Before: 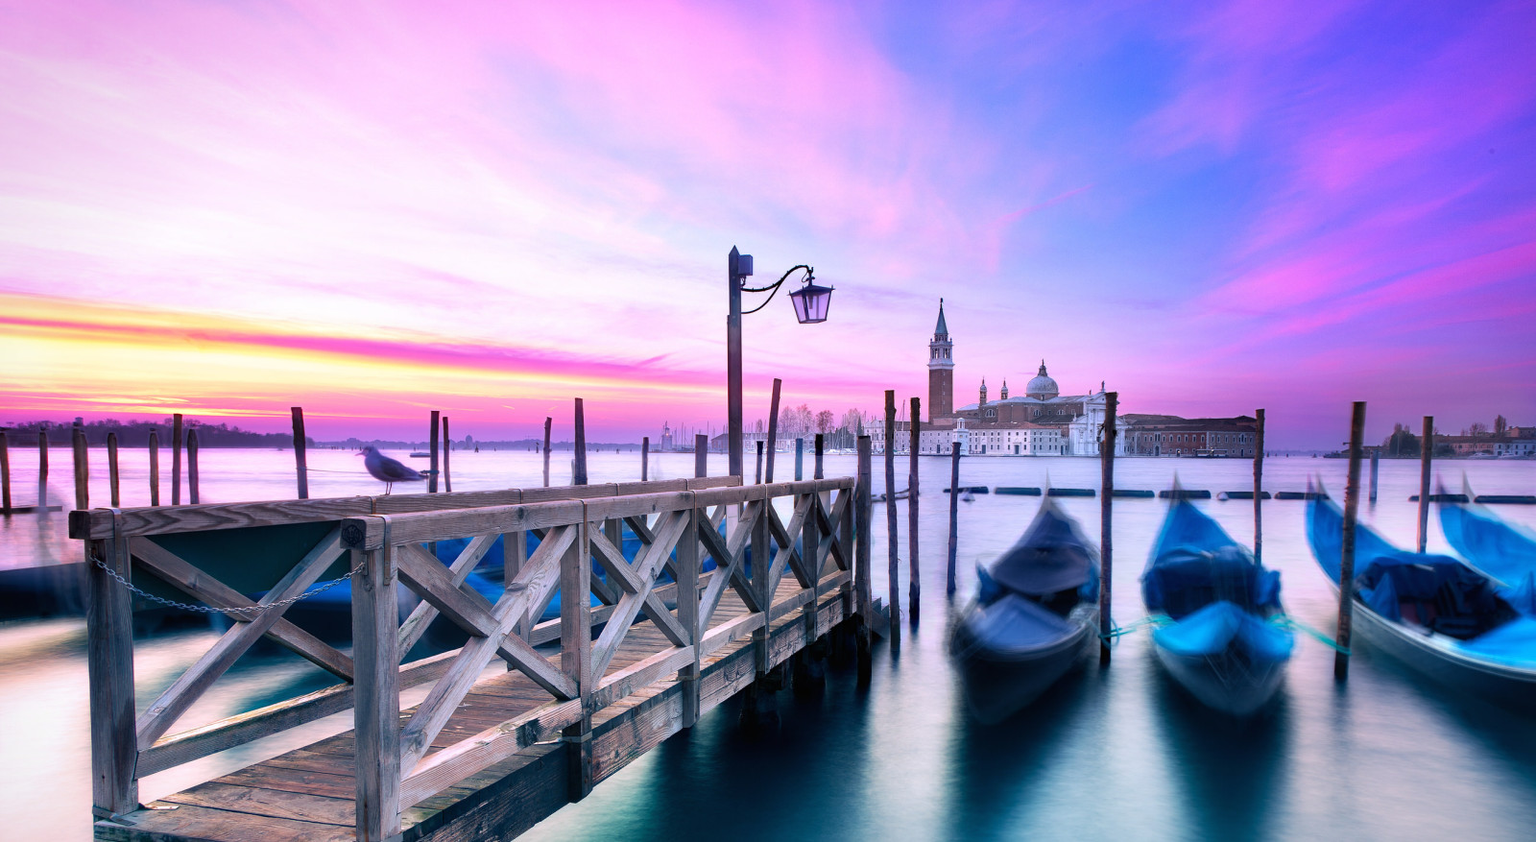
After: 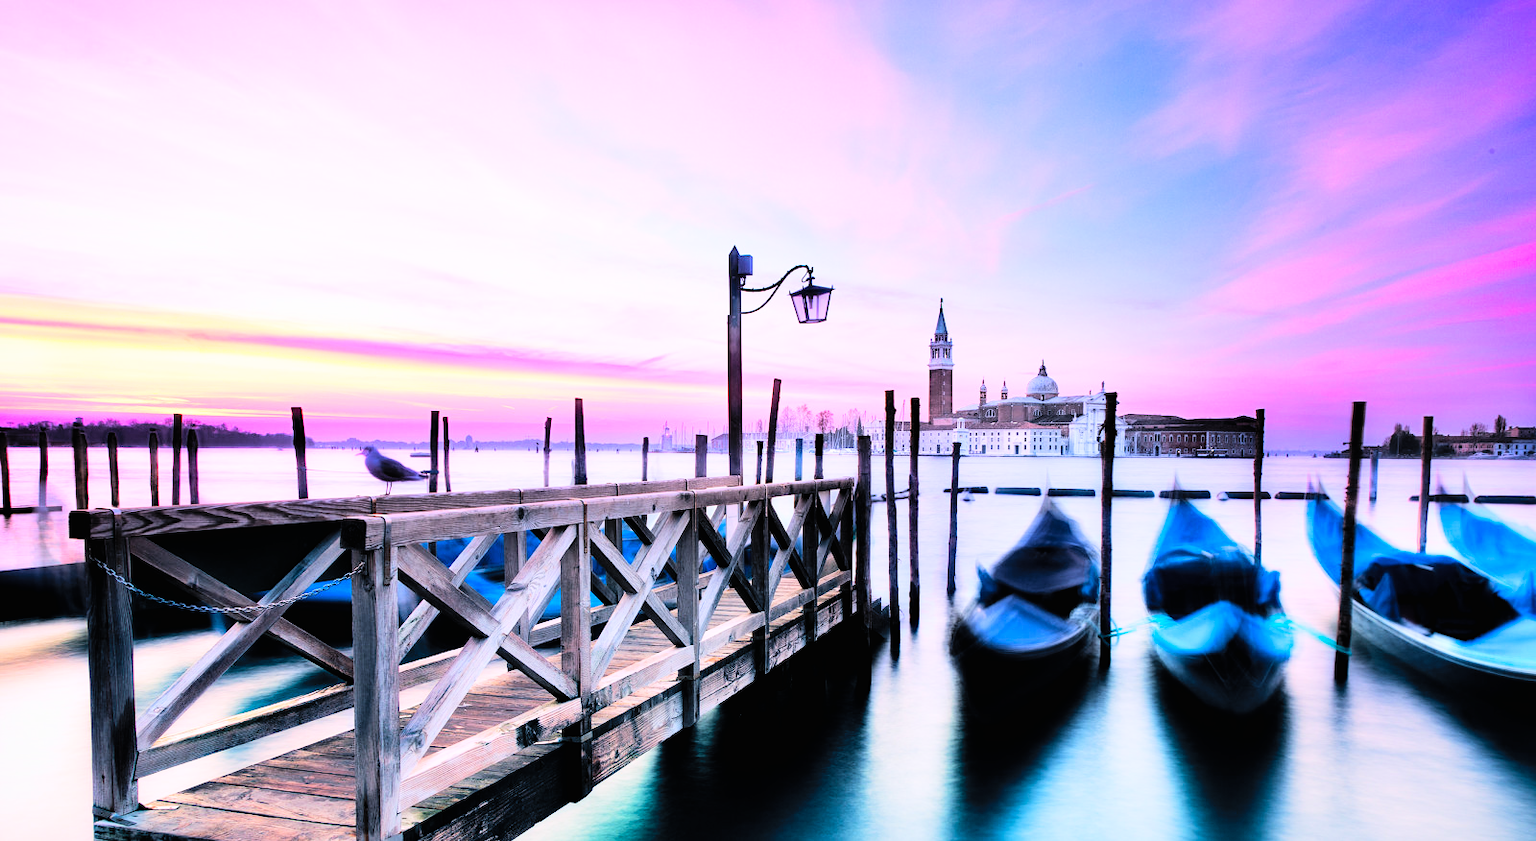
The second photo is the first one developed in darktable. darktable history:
tone equalizer: -8 EV -0.75 EV, -7 EV -0.7 EV, -6 EV -0.6 EV, -5 EV -0.4 EV, -3 EV 0.4 EV, -2 EV 0.6 EV, -1 EV 0.7 EV, +0 EV 0.75 EV, edges refinement/feathering 500, mask exposure compensation -1.57 EV, preserve details no
contrast brightness saturation: contrast 0.07, brightness 0.18, saturation 0.4
filmic rgb: black relative exposure -5 EV, white relative exposure 3.5 EV, hardness 3.19, contrast 1.4, highlights saturation mix -30%
